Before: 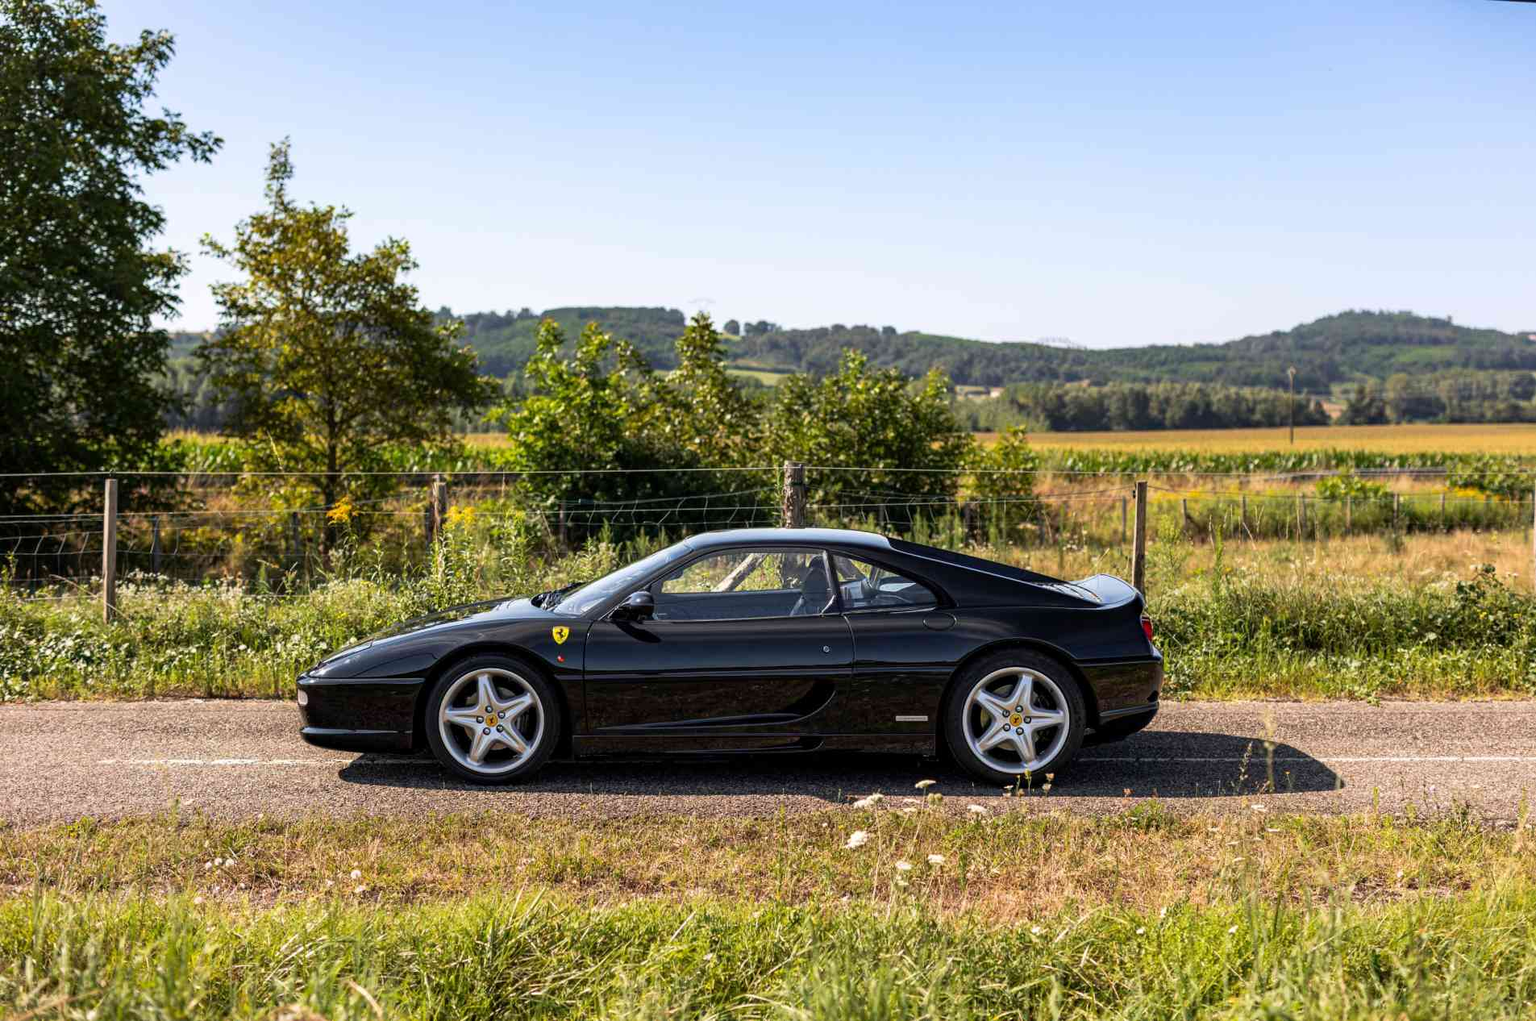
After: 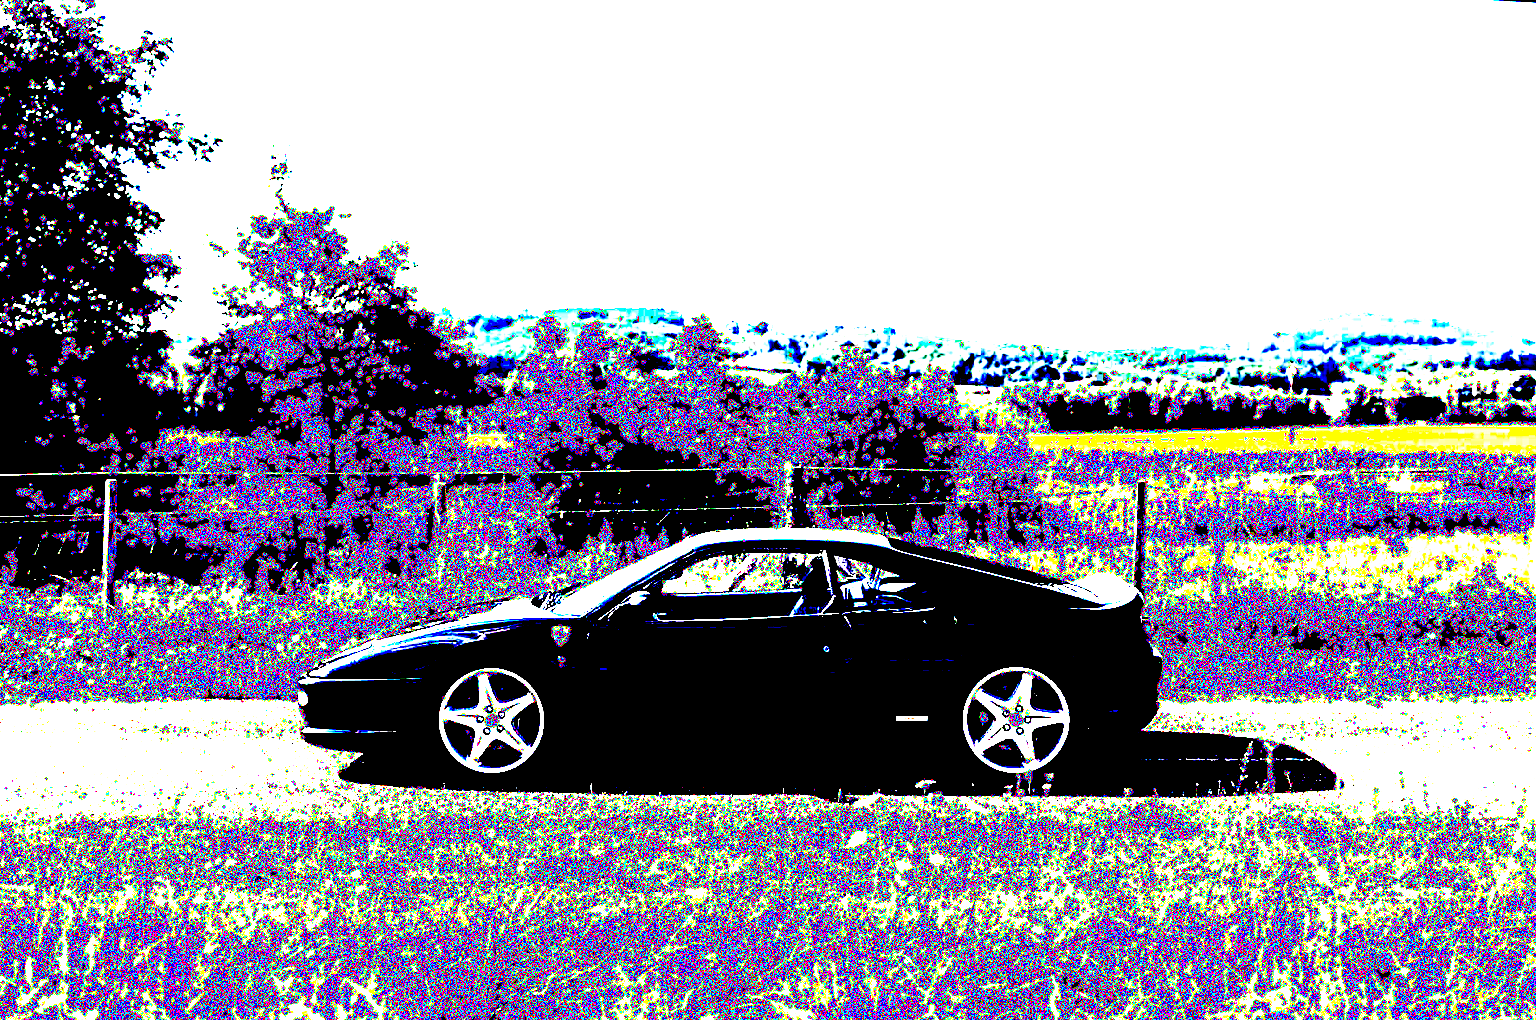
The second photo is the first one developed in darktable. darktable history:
color zones: curves: ch2 [(0, 0.5) (0.143, 0.517) (0.286, 0.571) (0.429, 0.522) (0.571, 0.5) (0.714, 0.5) (0.857, 0.5) (1, 0.5)]
exposure: black level correction 0.1, exposure 3.046 EV, compensate highlight preservation false
